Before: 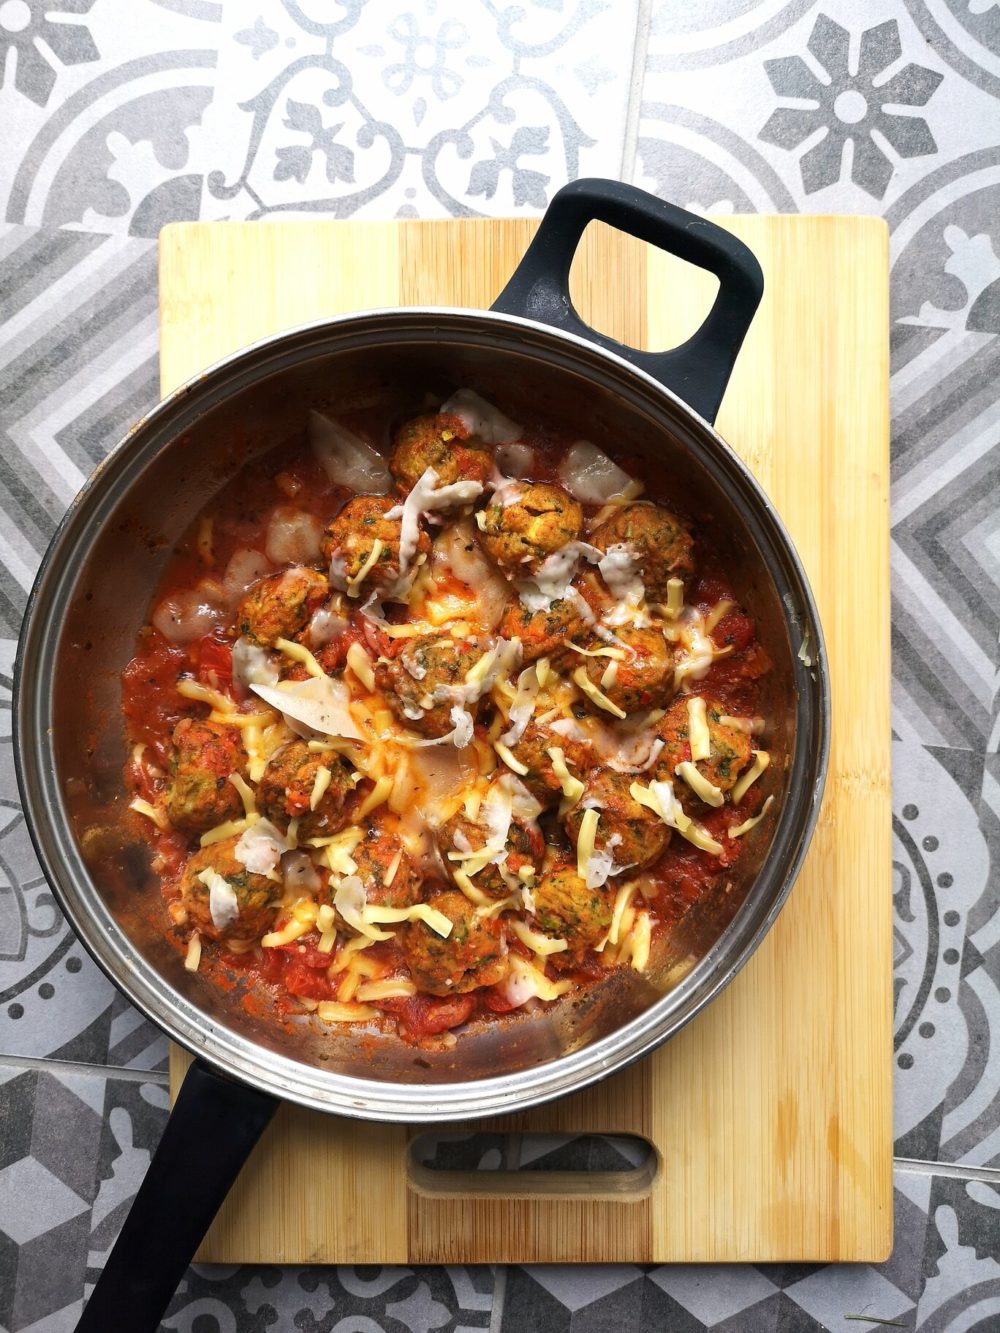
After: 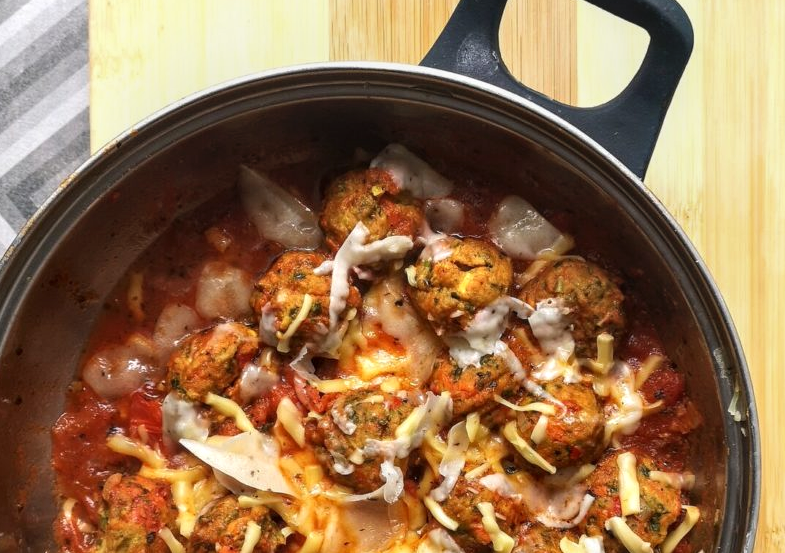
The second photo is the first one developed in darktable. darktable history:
local contrast: on, module defaults
crop: left 7.036%, top 18.398%, right 14.379%, bottom 40.043%
